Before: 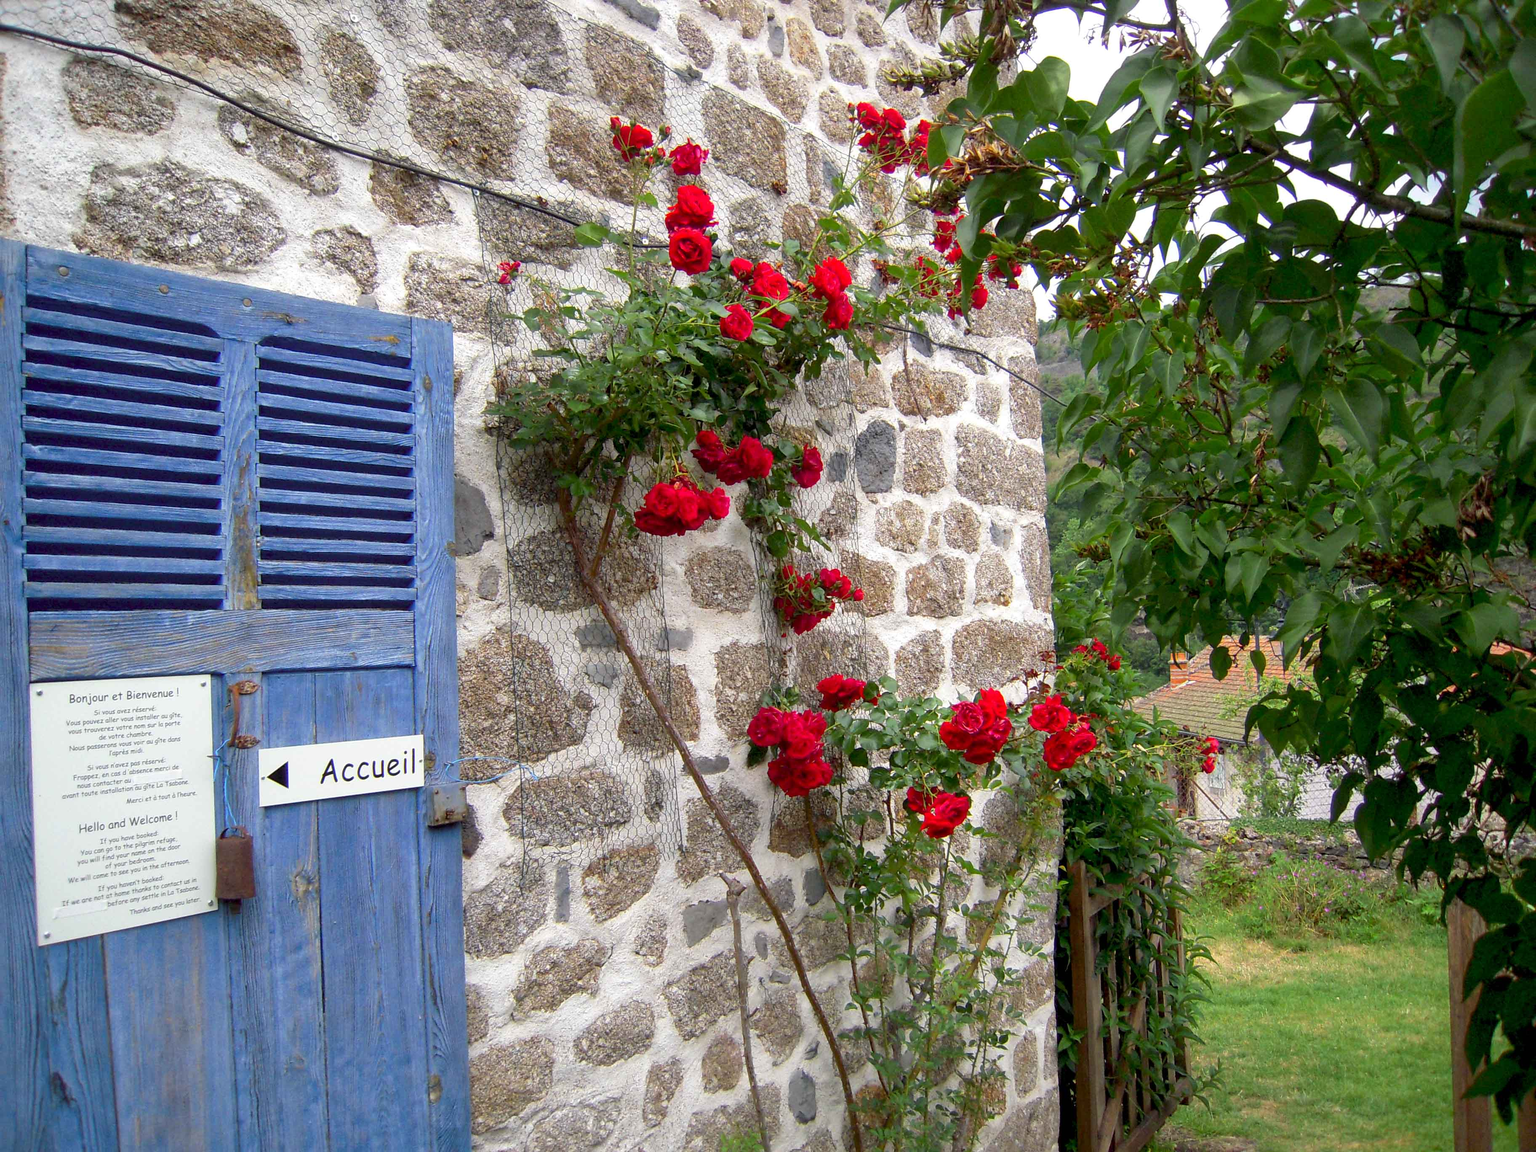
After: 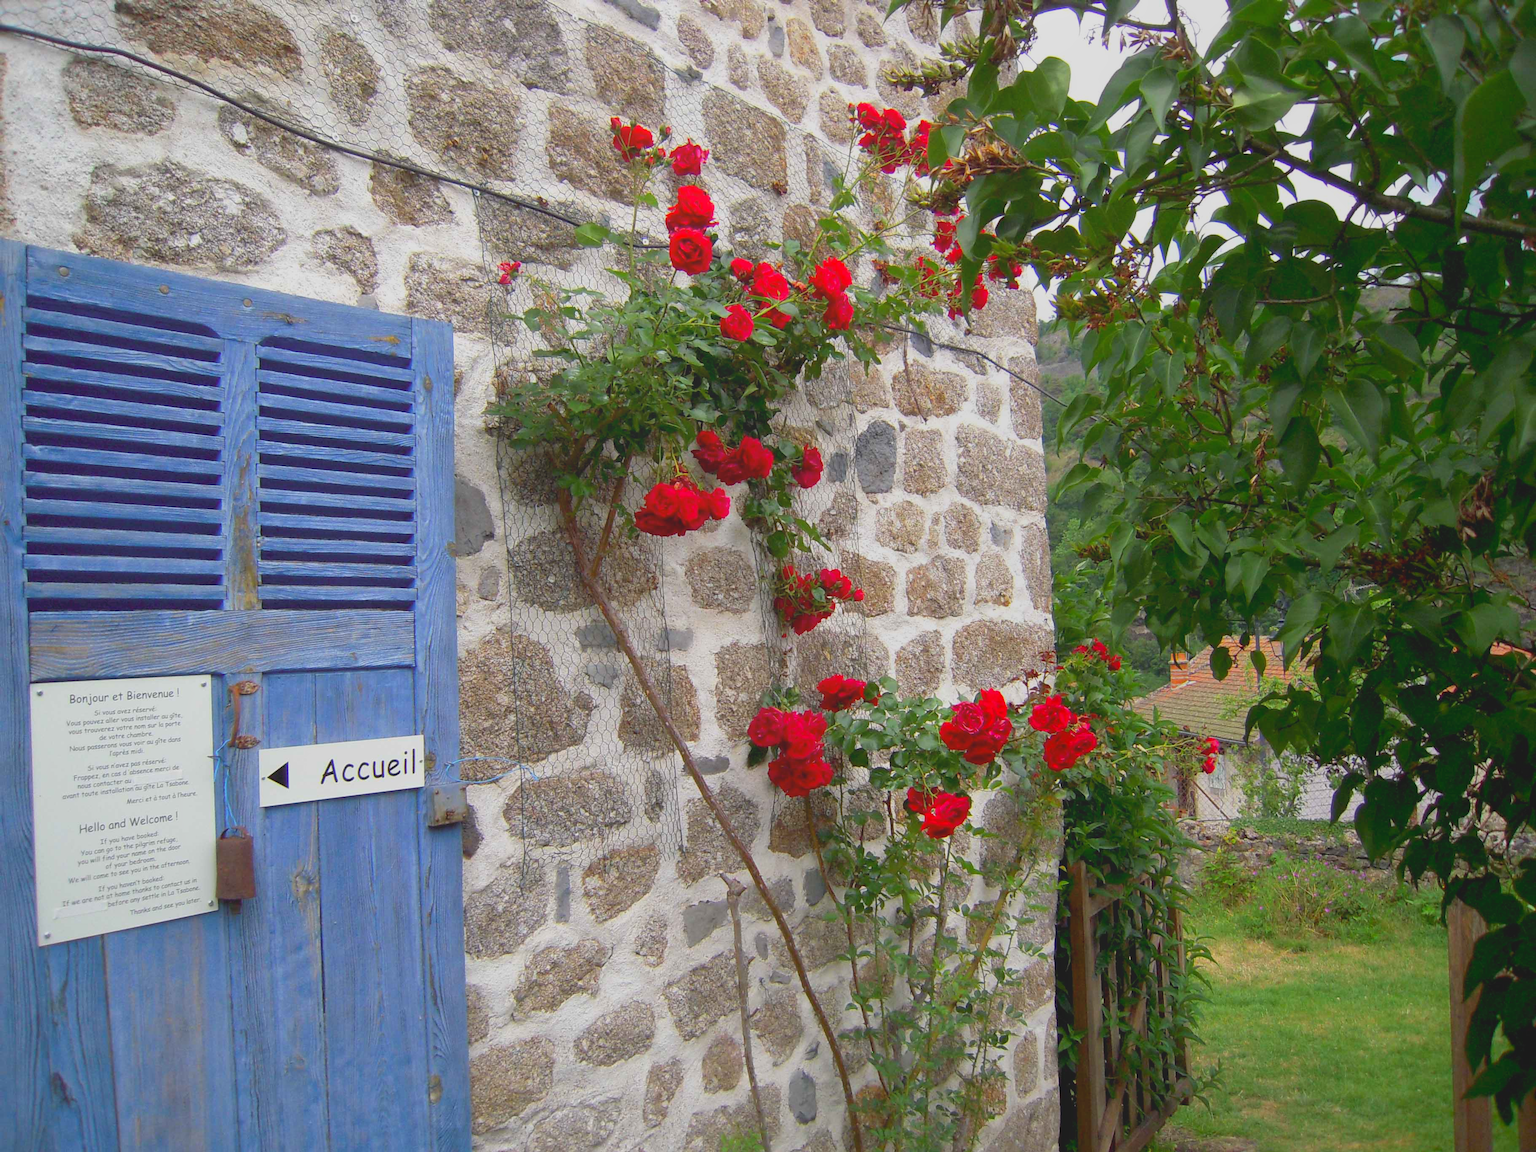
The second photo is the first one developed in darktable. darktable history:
tone equalizer: on, module defaults
local contrast: detail 70%
